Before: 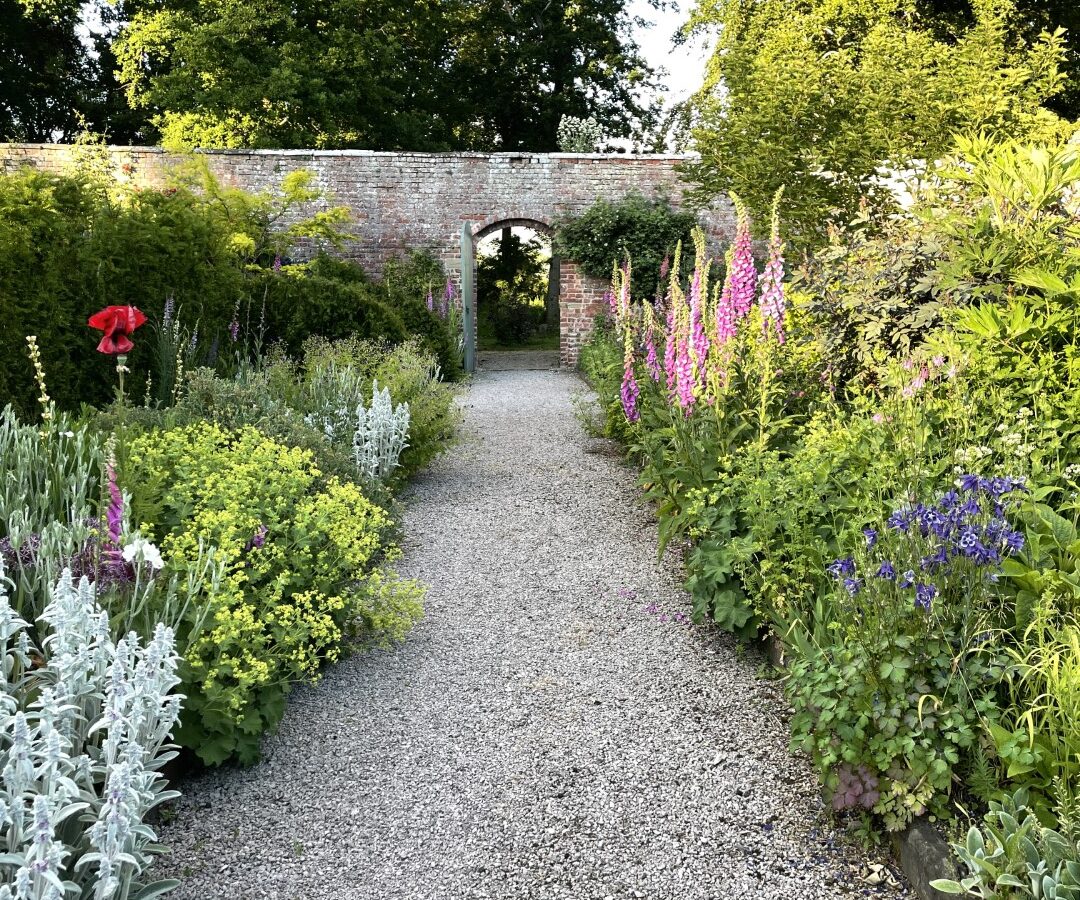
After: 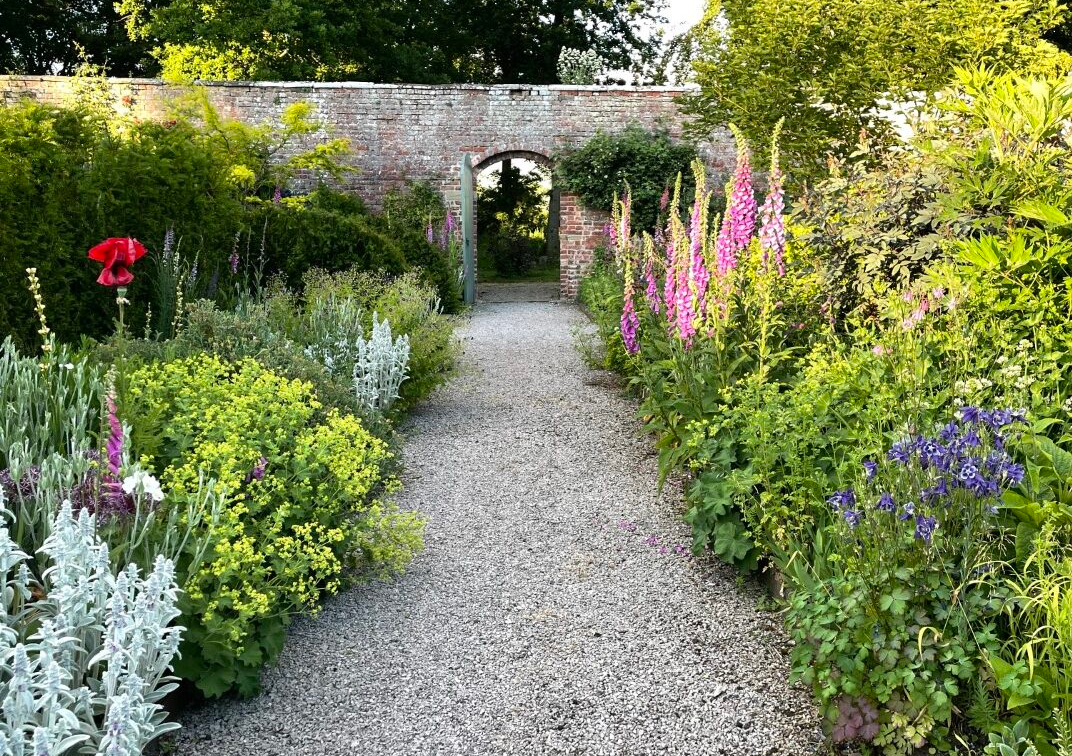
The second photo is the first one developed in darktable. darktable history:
base curve: exposure shift 0, preserve colors none
crop: top 7.625%, bottom 8.027%
